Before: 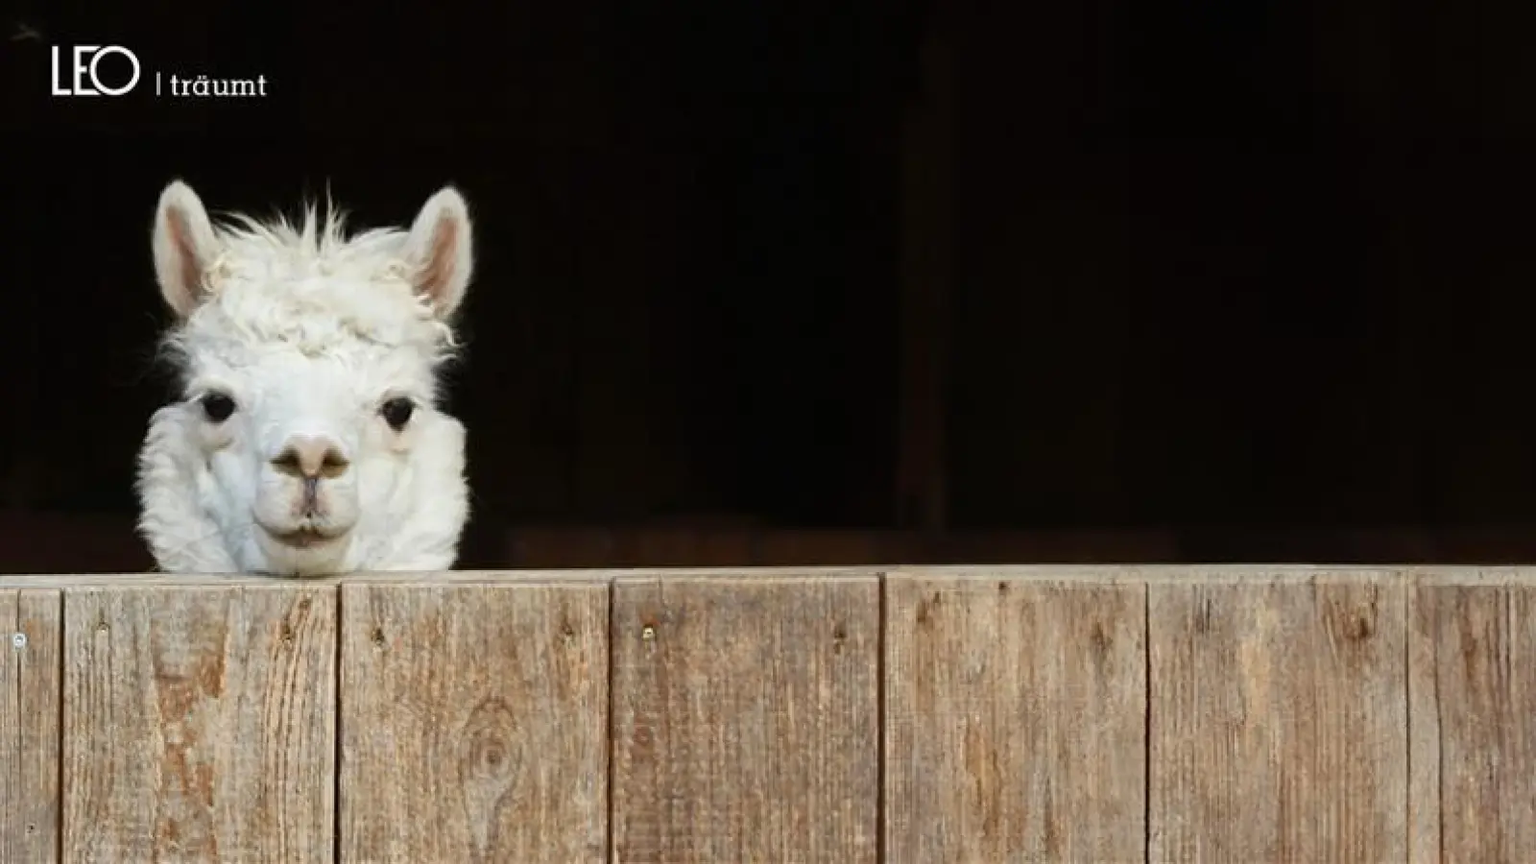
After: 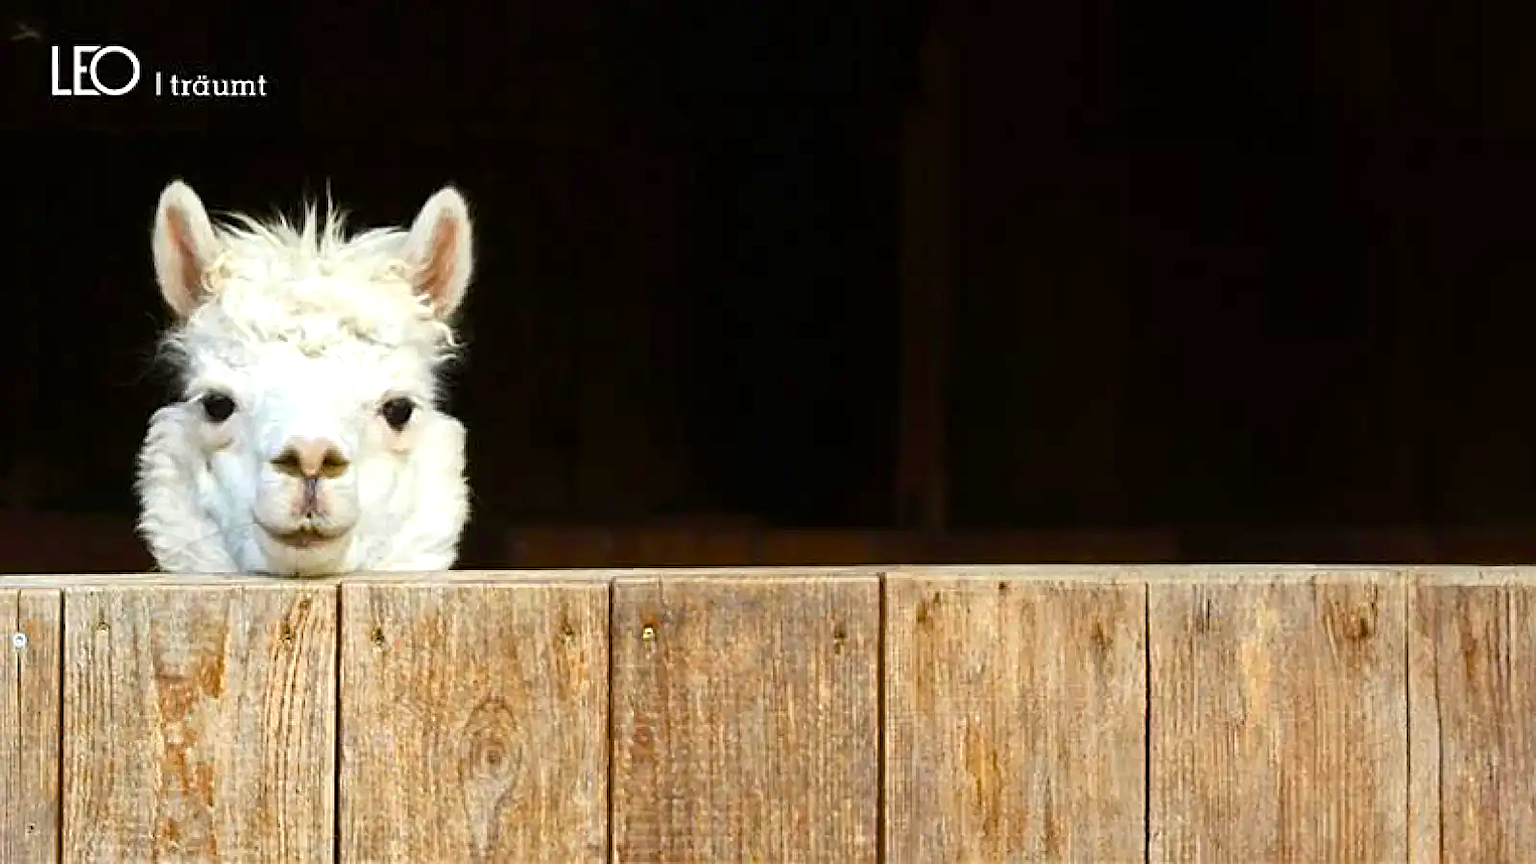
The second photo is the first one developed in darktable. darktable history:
sharpen: on, module defaults
exposure: black level correction 0.001, exposure 0.499 EV, compensate exposure bias true, compensate highlight preservation false
color balance rgb: linear chroma grading › global chroma 22.787%, perceptual saturation grading › global saturation 14.968%, global vibrance 9.594%
